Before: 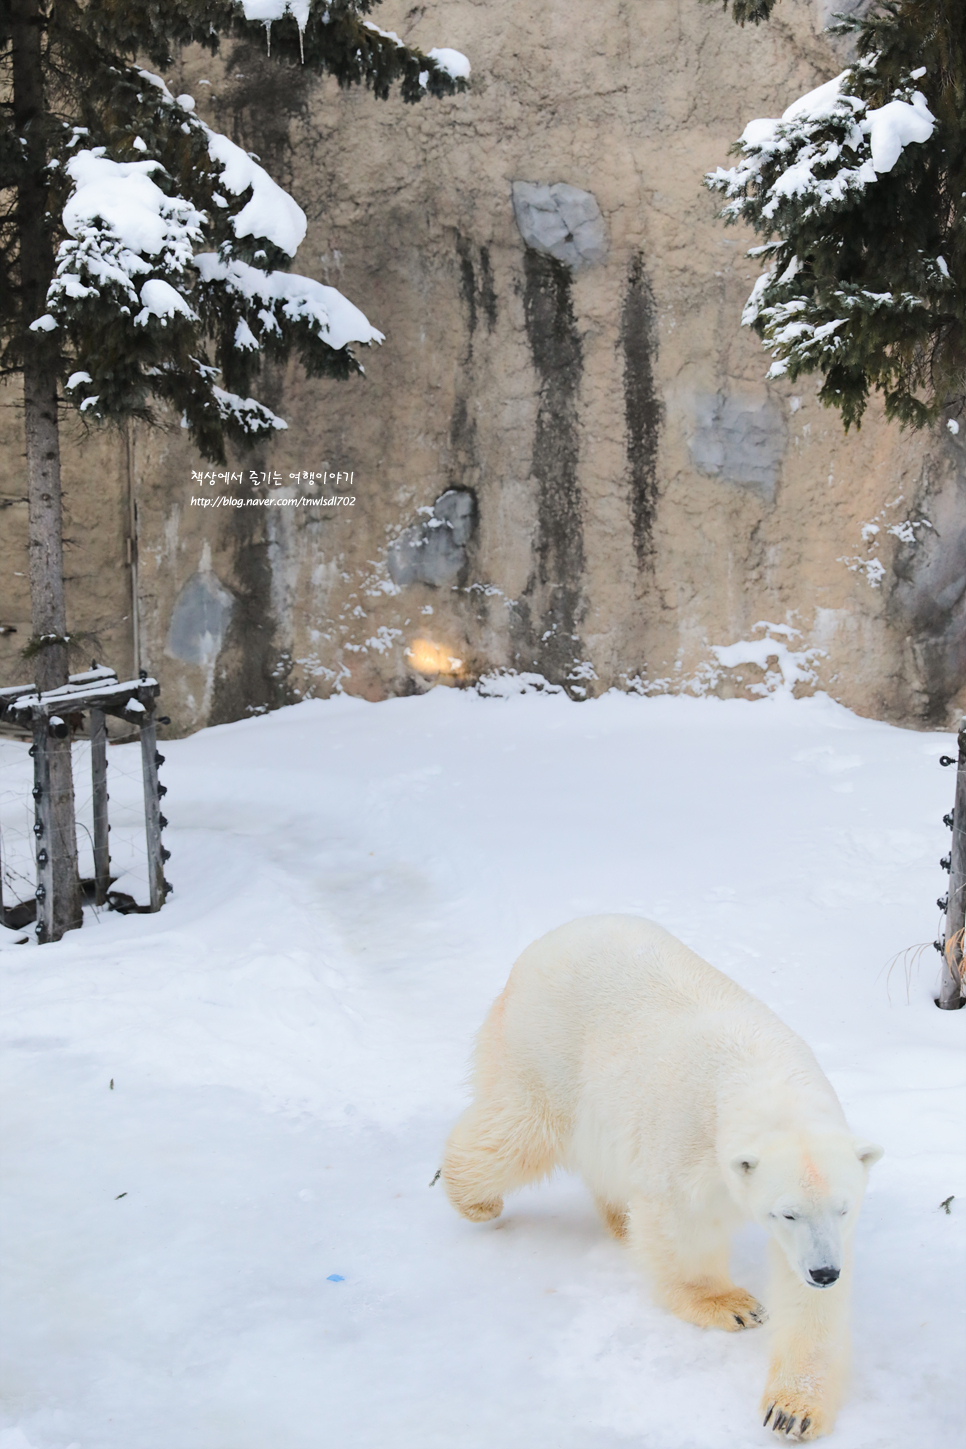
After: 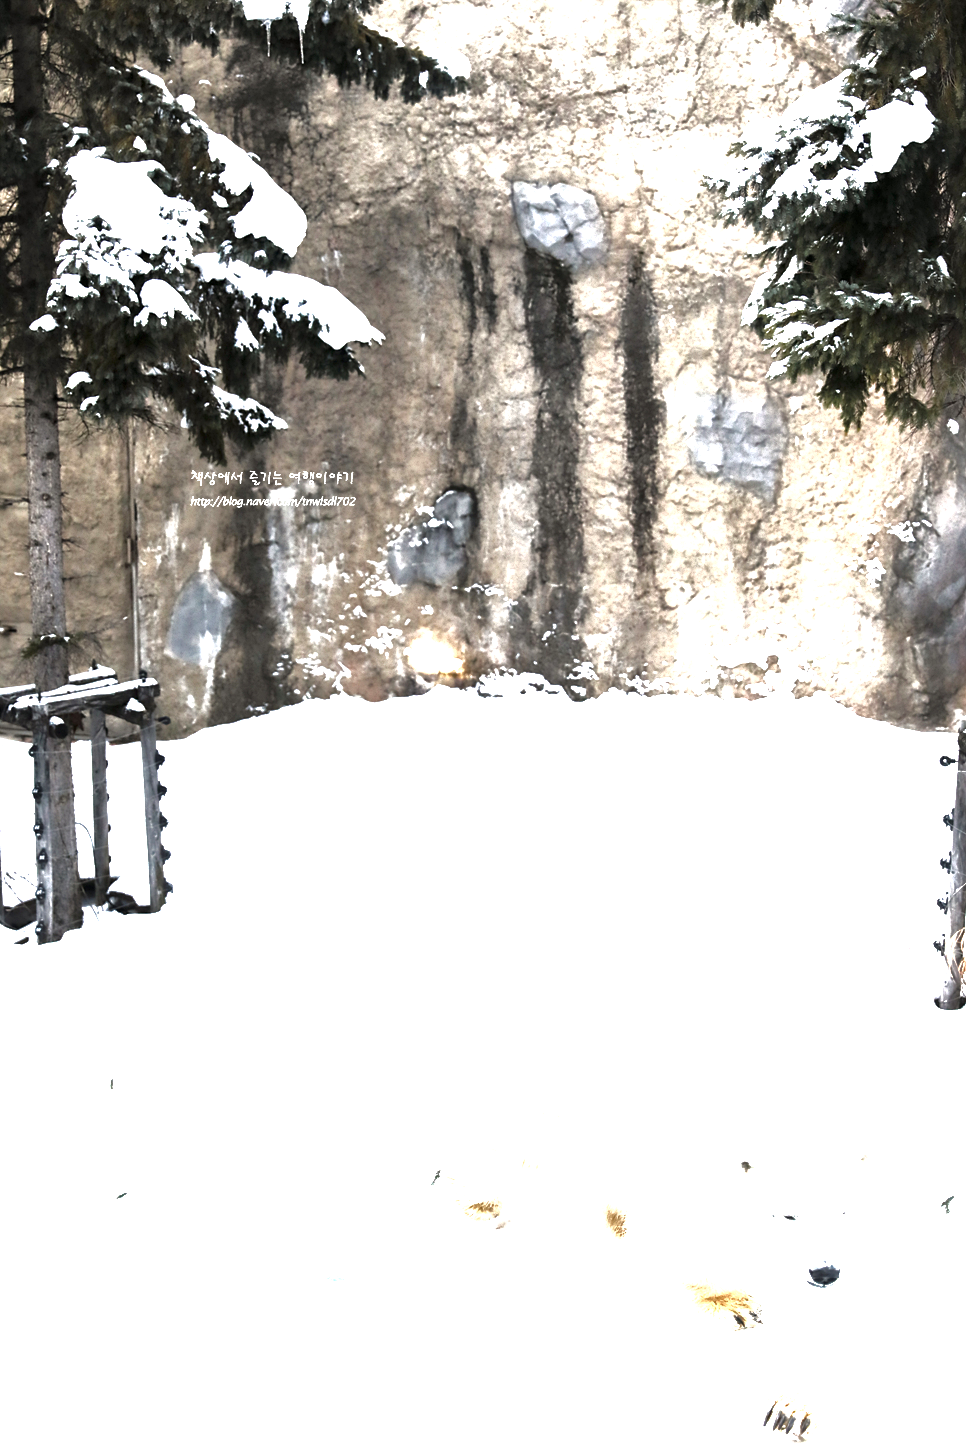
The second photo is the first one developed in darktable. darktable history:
base curve: curves: ch0 [(0, 0) (0.826, 0.587) (1, 1)]
tone equalizer: -8 EV -0.417 EV, -7 EV -0.389 EV, -6 EV -0.333 EV, -5 EV -0.222 EV, -3 EV 0.222 EV, -2 EV 0.333 EV, -1 EV 0.389 EV, +0 EV 0.417 EV, edges refinement/feathering 500, mask exposure compensation -1.57 EV, preserve details no
local contrast: mode bilateral grid, contrast 25, coarseness 60, detail 151%, midtone range 0.2
exposure: black level correction 0, exposure 1.1 EV, compensate exposure bias true, compensate highlight preservation false
